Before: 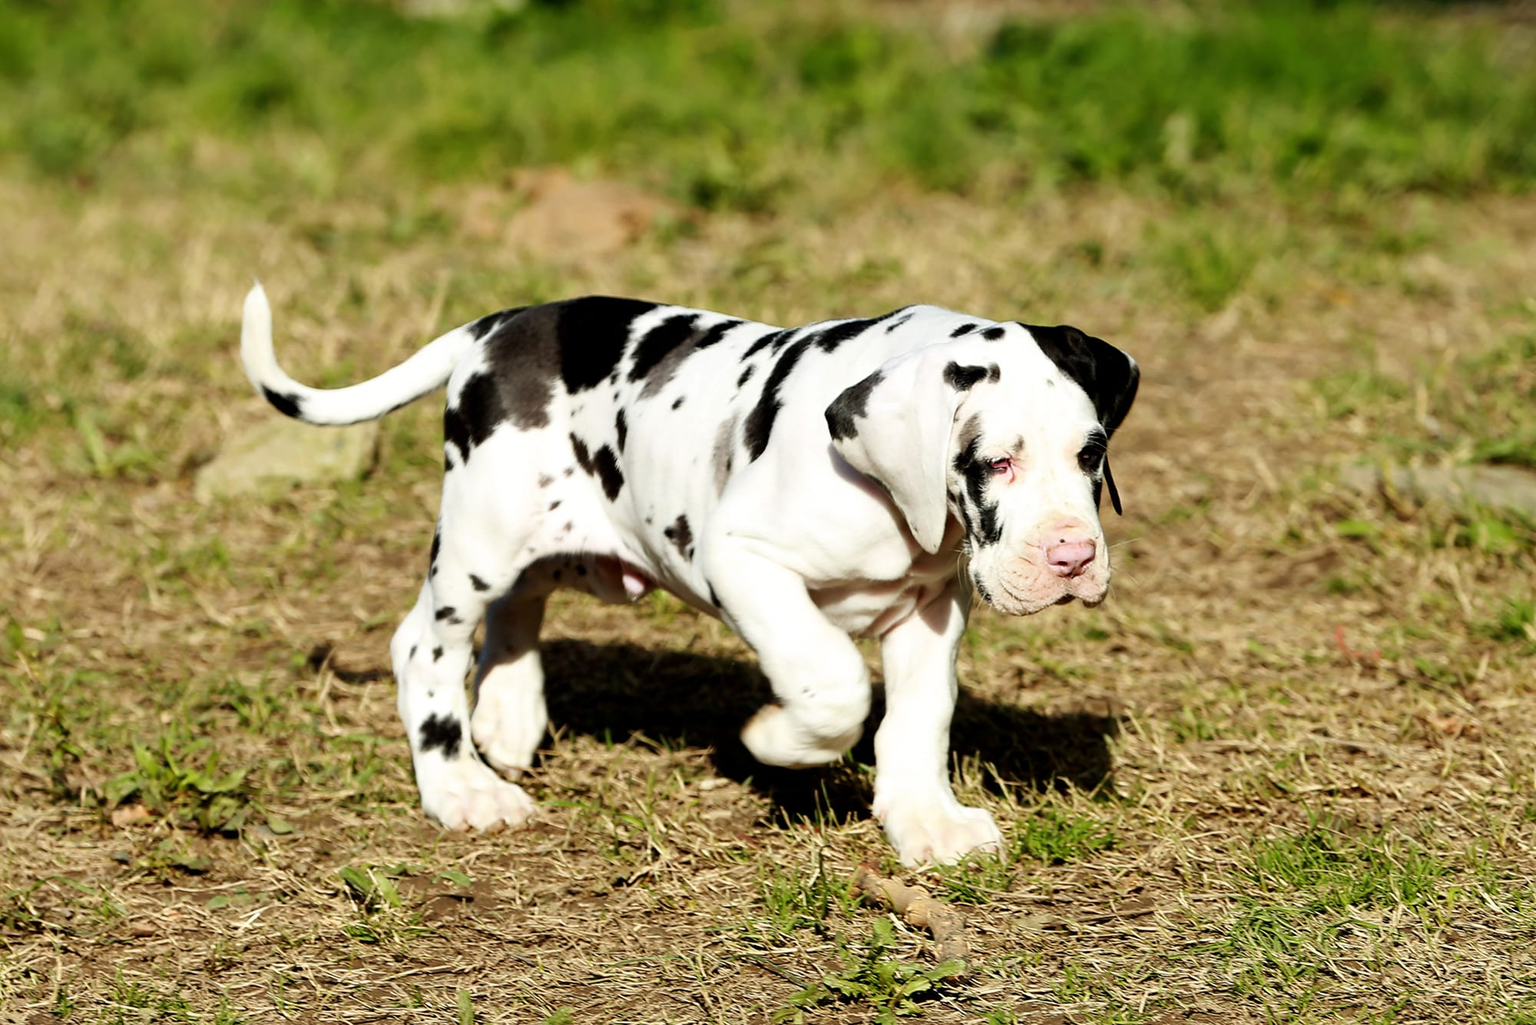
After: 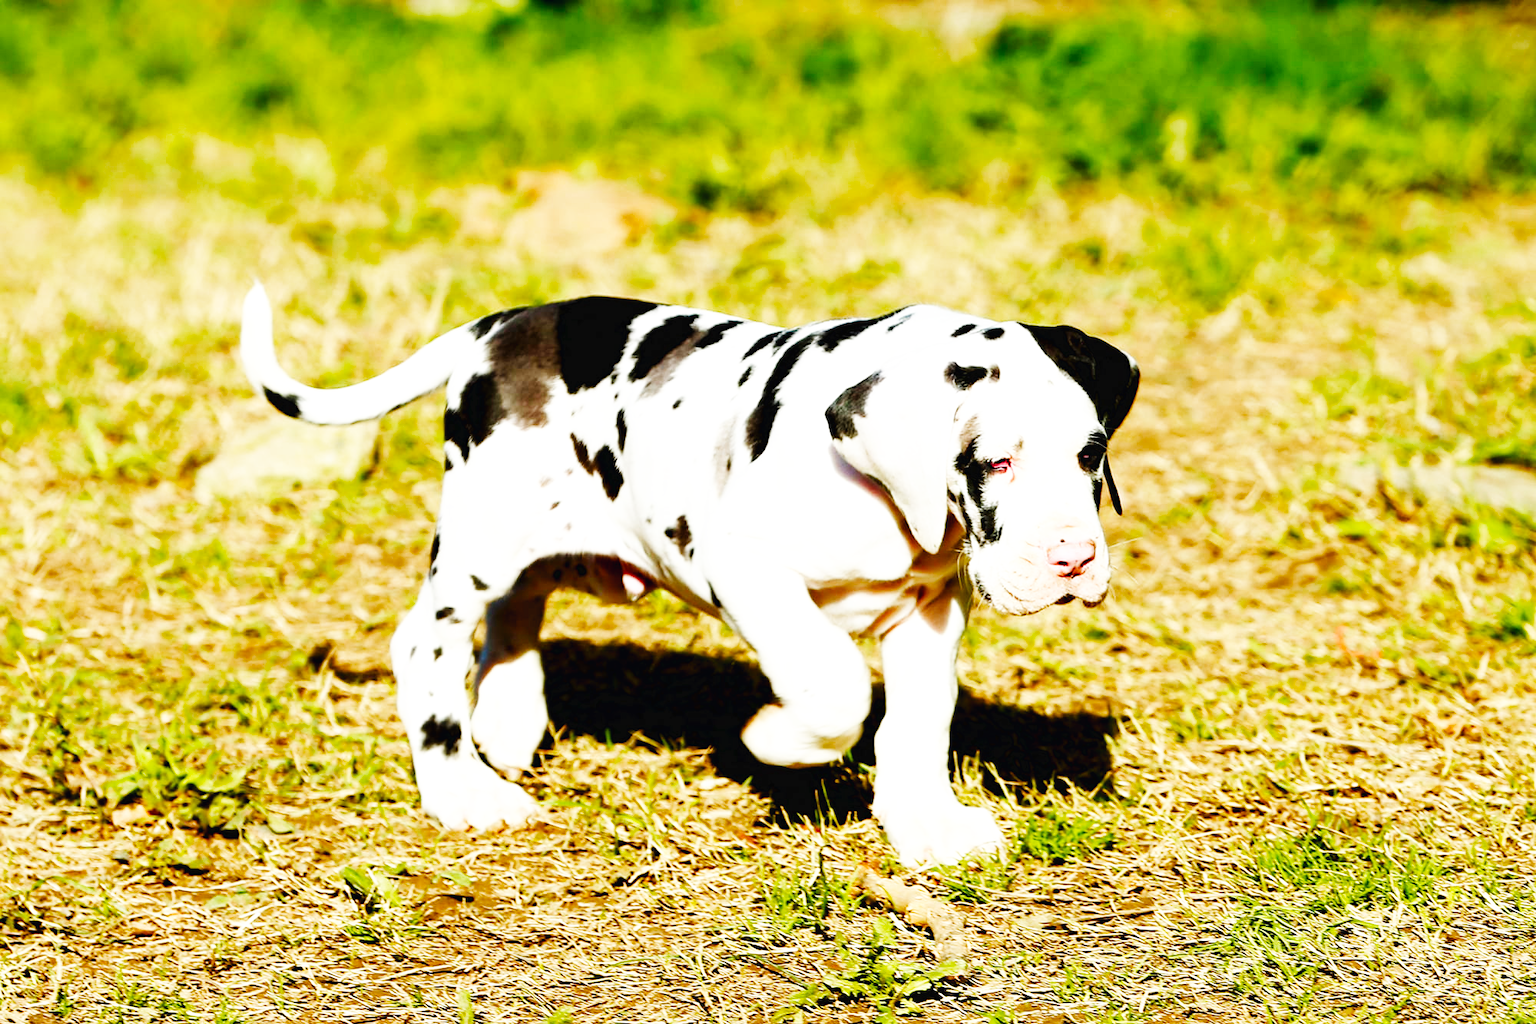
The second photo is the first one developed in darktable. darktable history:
base curve: curves: ch0 [(0, 0.003) (0.001, 0.002) (0.006, 0.004) (0.02, 0.022) (0.048, 0.086) (0.094, 0.234) (0.162, 0.431) (0.258, 0.629) (0.385, 0.8) (0.548, 0.918) (0.751, 0.988) (1, 1)], preserve colors none
color balance rgb: perceptual saturation grading › global saturation 20%, perceptual saturation grading › highlights -25%, perceptual saturation grading › shadows 50%
